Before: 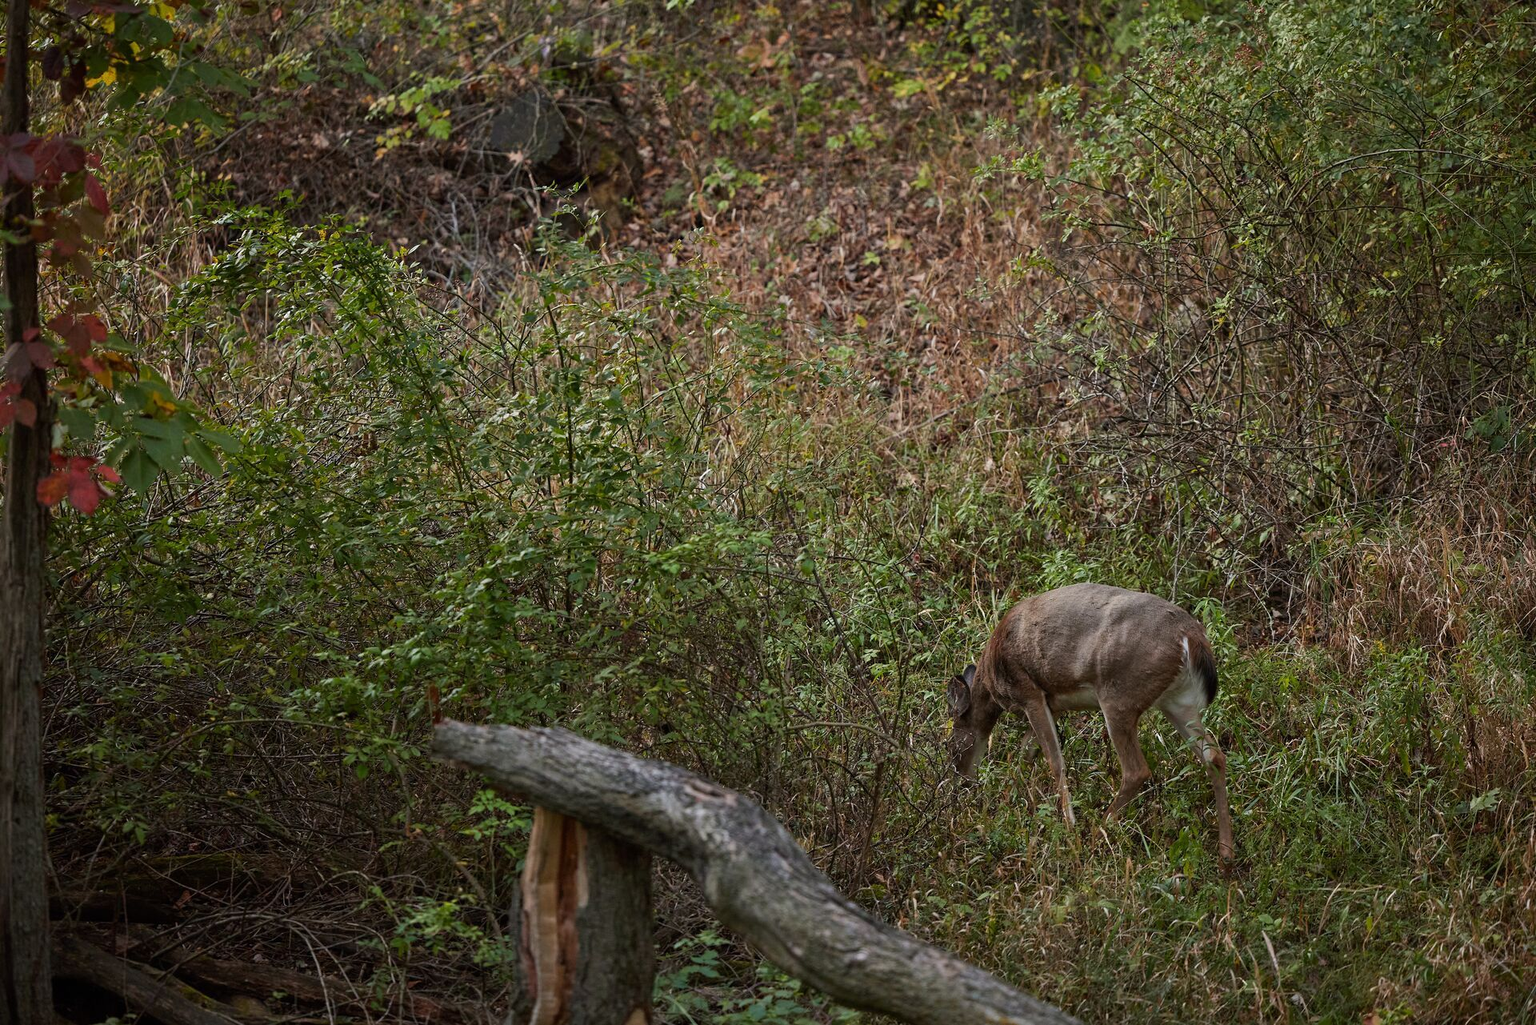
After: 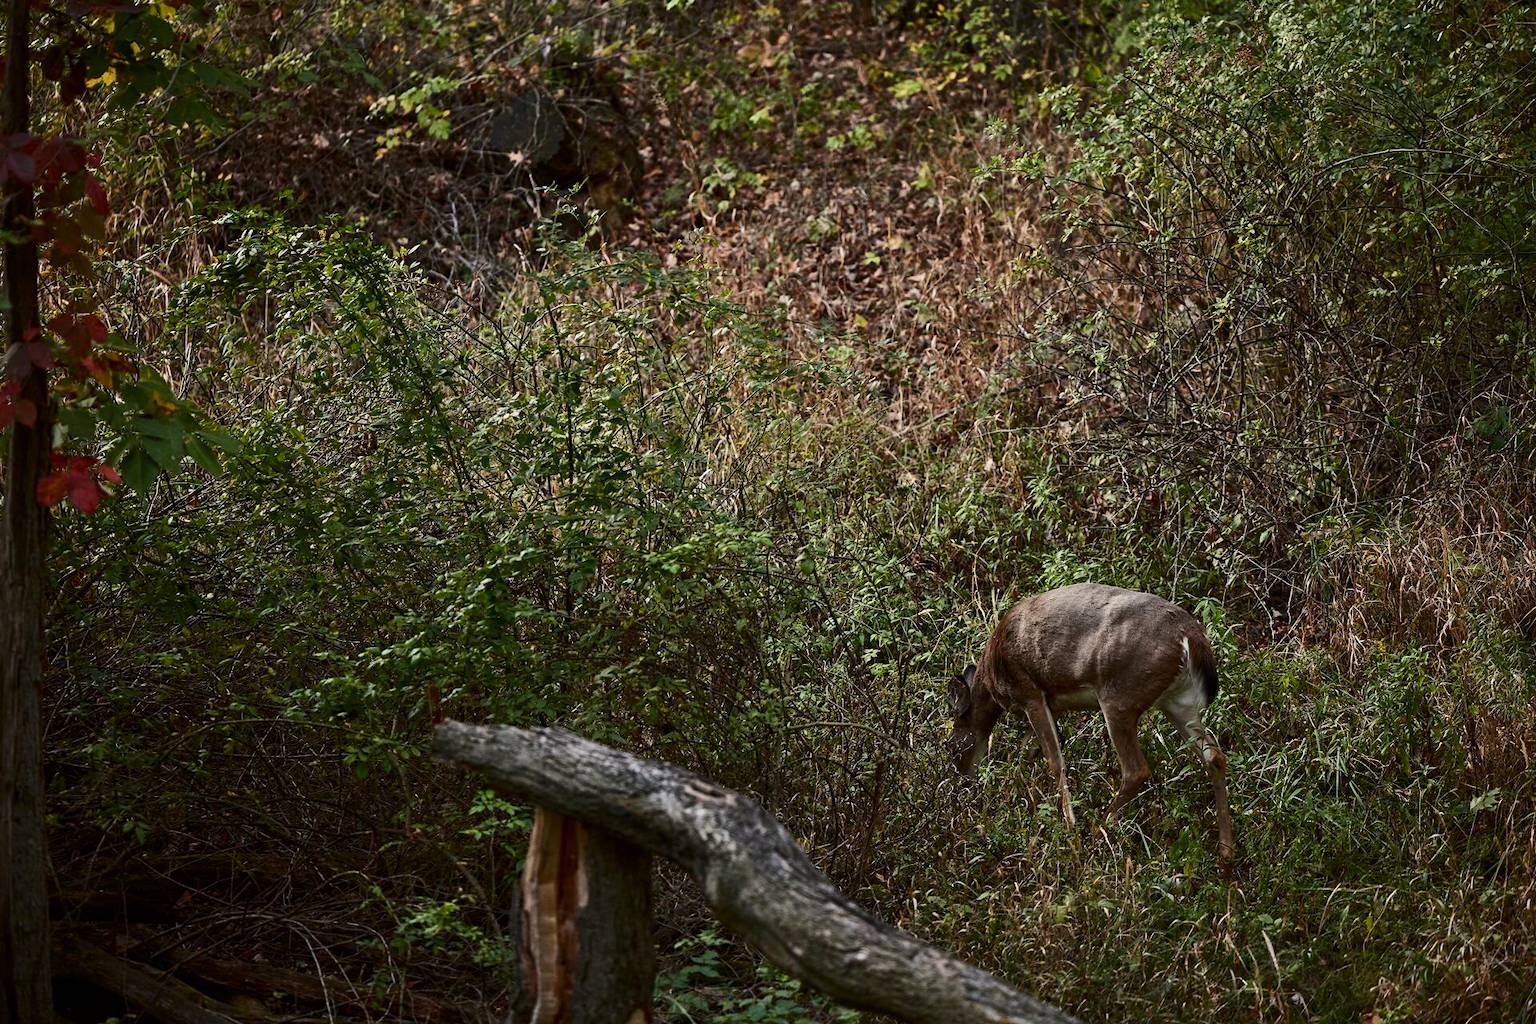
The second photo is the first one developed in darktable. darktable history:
contrast brightness saturation: contrast 0.28
white balance: red 1.009, blue 0.985
